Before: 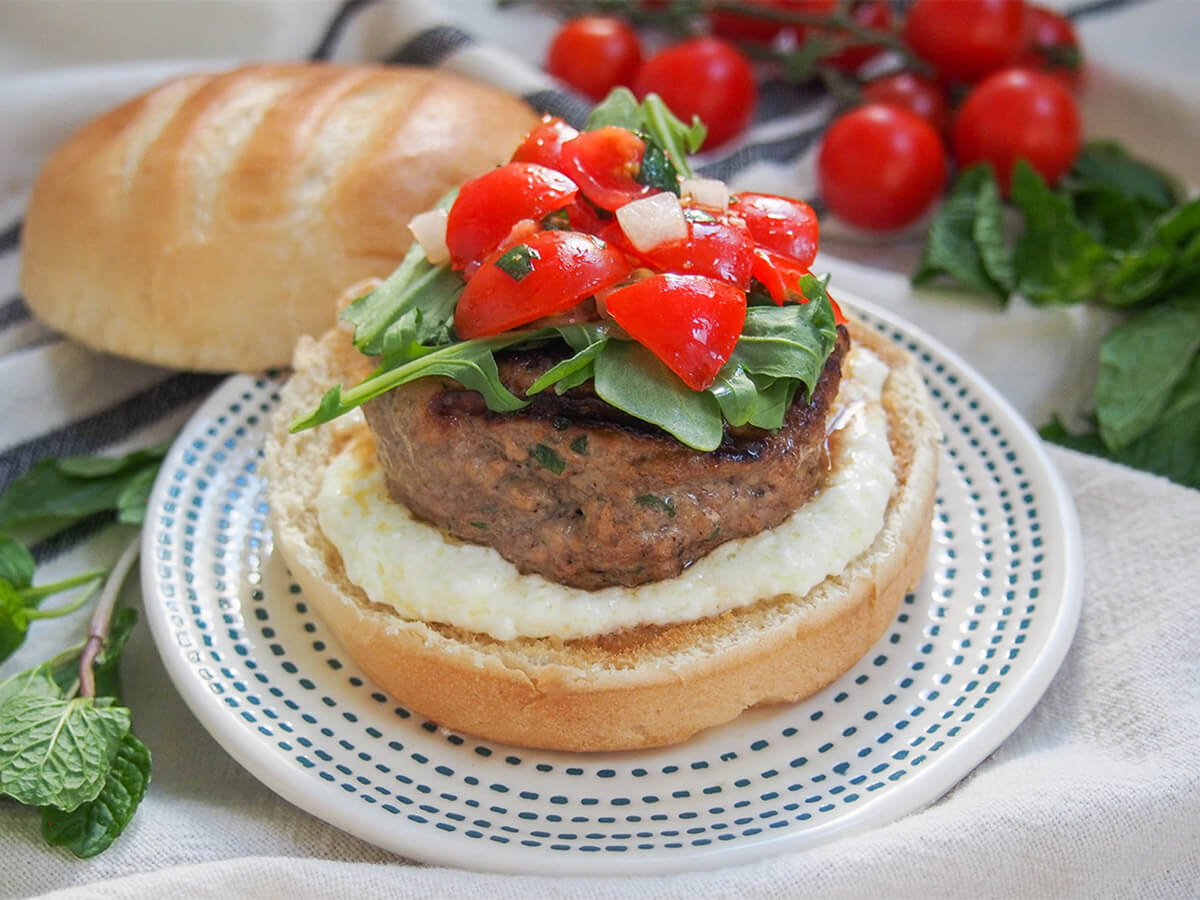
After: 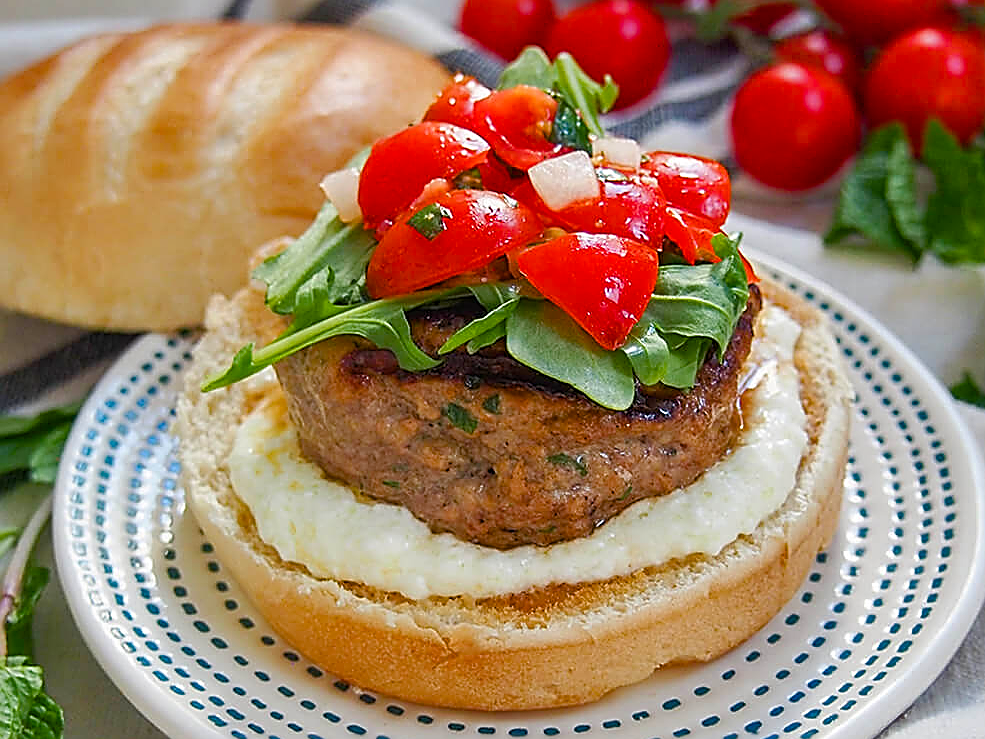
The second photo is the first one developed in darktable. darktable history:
color balance rgb: power › hue 208.53°, perceptual saturation grading › global saturation 19.915%, perceptual saturation grading › highlights -24.934%, perceptual saturation grading › shadows 49.611%, global vibrance 20%
crop and rotate: left 7.354%, top 4.661%, right 10.548%, bottom 13.195%
shadows and highlights: soften with gaussian
sharpen: radius 1.72, amount 1.297
